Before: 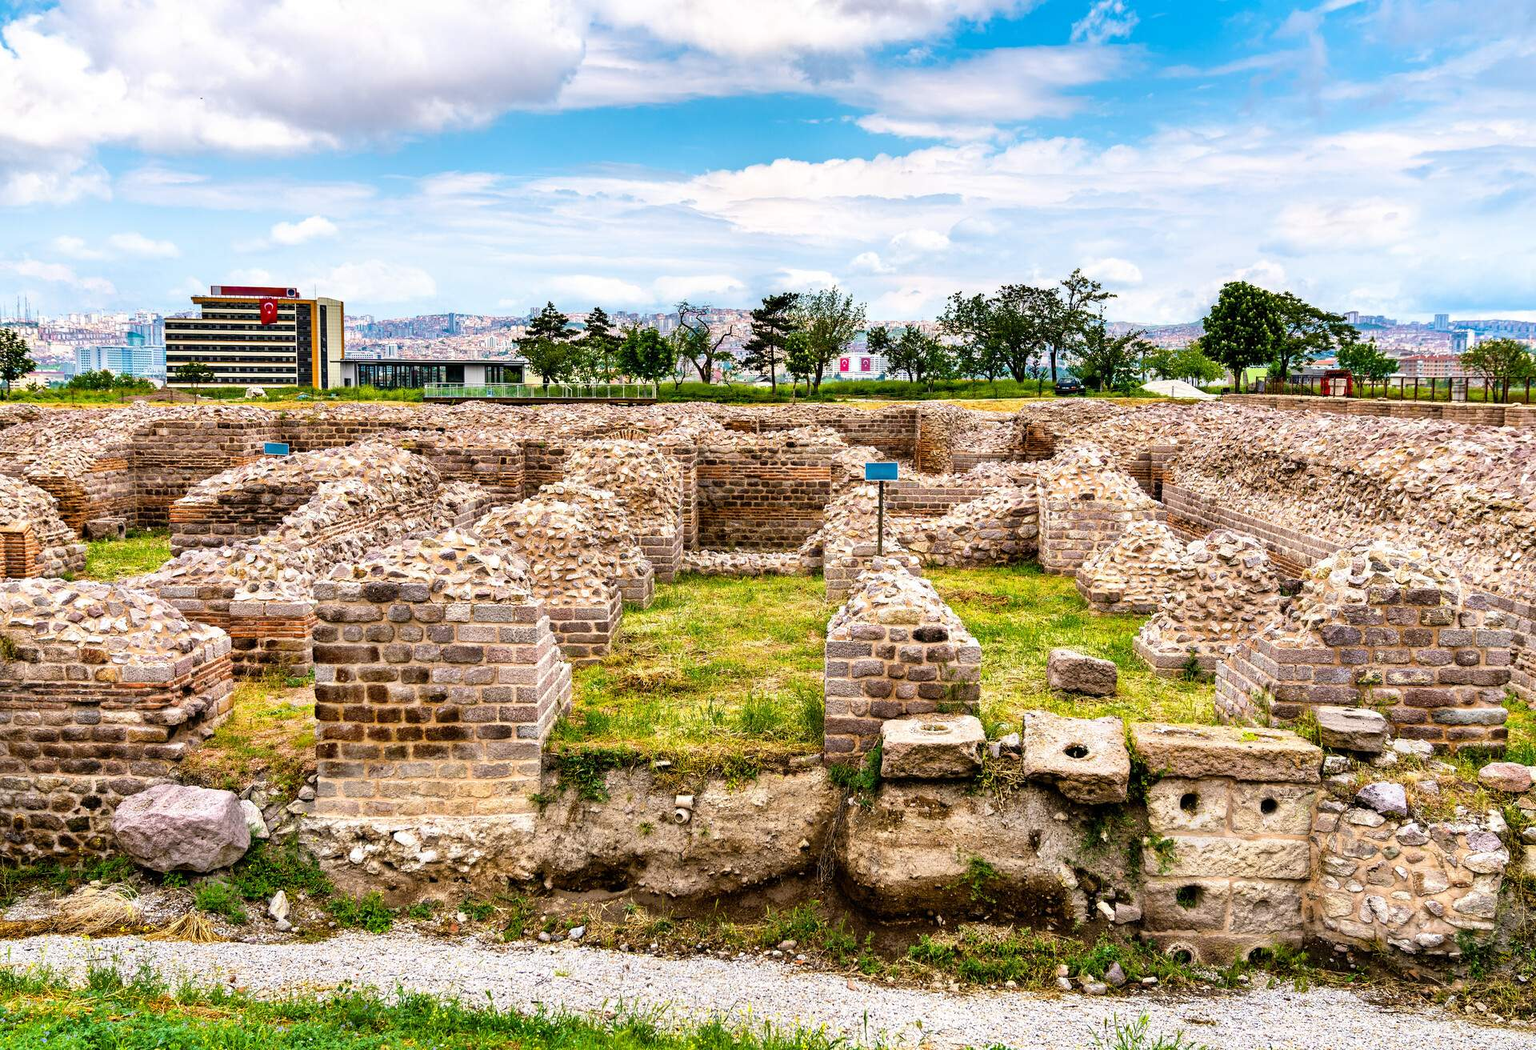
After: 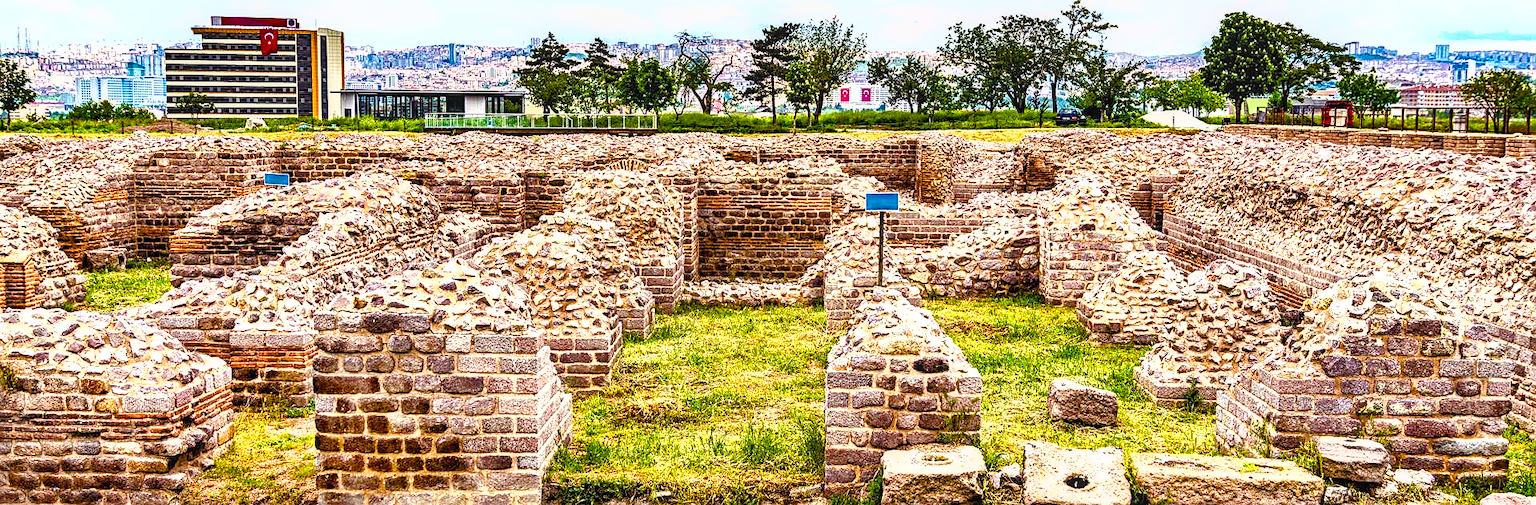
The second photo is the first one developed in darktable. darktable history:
shadows and highlights: low approximation 0.01, soften with gaussian
local contrast: on, module defaults
color balance rgb: shadows lift › chroma 6.325%, shadows lift › hue 303.08°, perceptual saturation grading › global saturation 20%, perceptual saturation grading › highlights -25.296%, perceptual saturation grading › shadows 50.264%, perceptual brilliance grading › global brilliance 18.066%
sharpen: on, module defaults
crop and rotate: top 25.711%, bottom 26.168%
